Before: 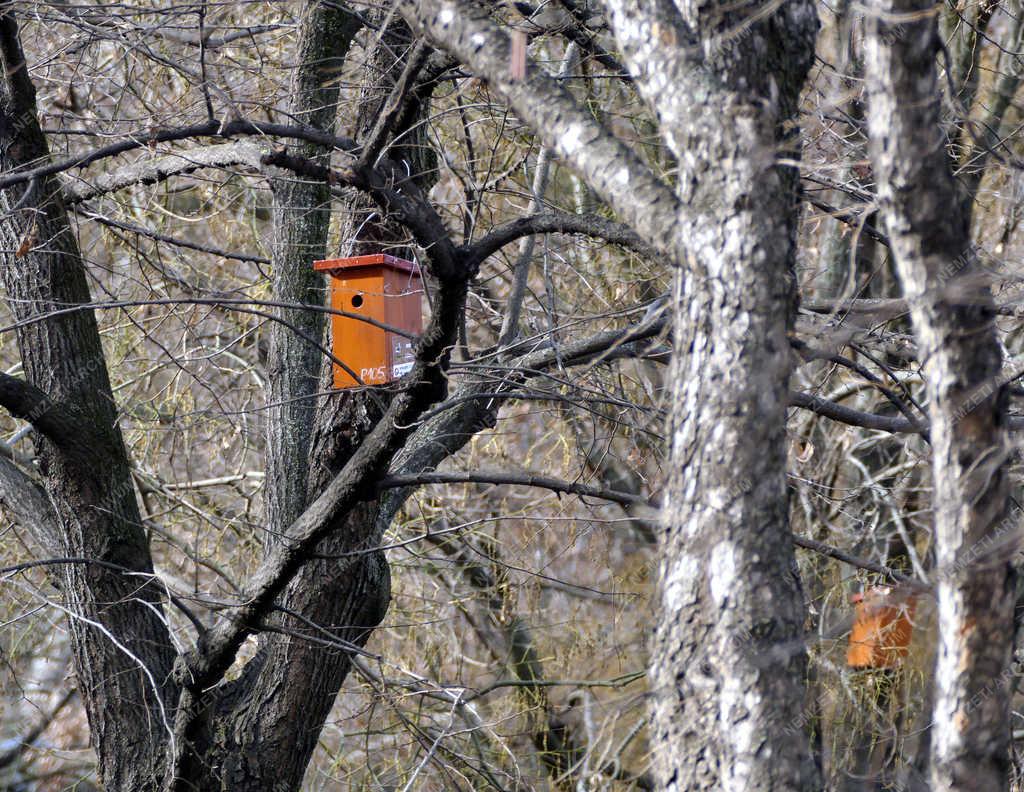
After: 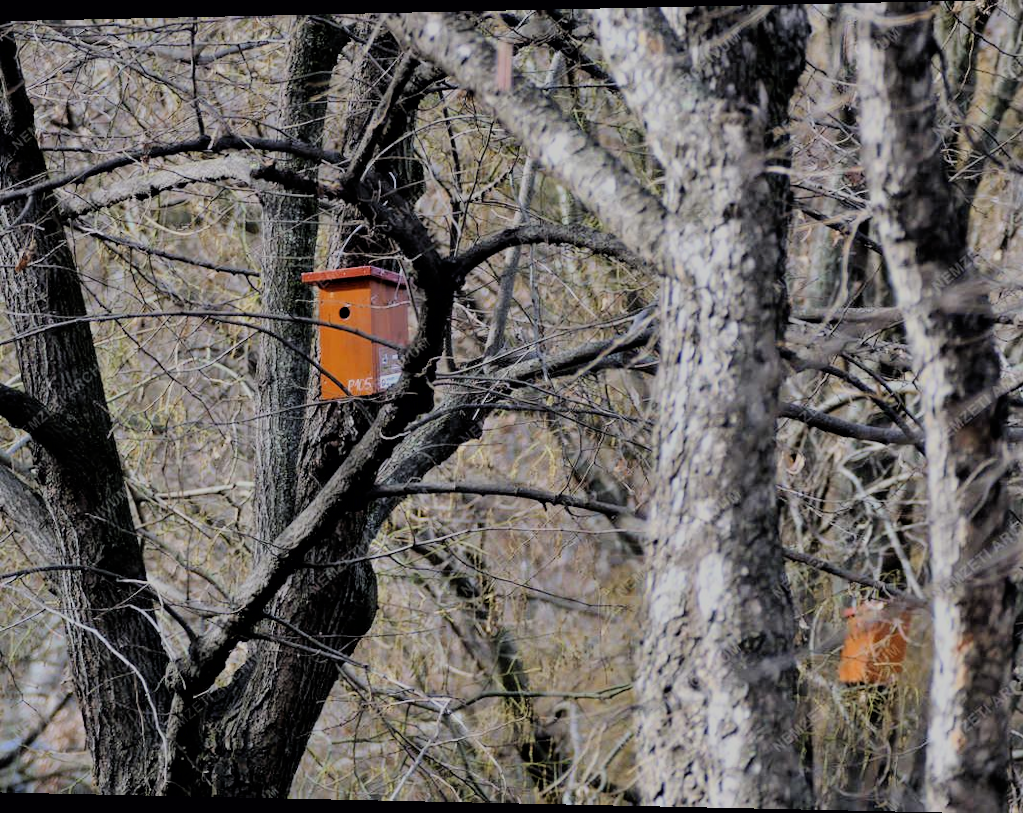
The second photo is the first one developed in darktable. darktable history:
rotate and perspective: lens shift (horizontal) -0.055, automatic cropping off
filmic rgb: black relative exposure -6.15 EV, white relative exposure 6.96 EV, hardness 2.23, color science v6 (2022)
color balance: output saturation 98.5%
